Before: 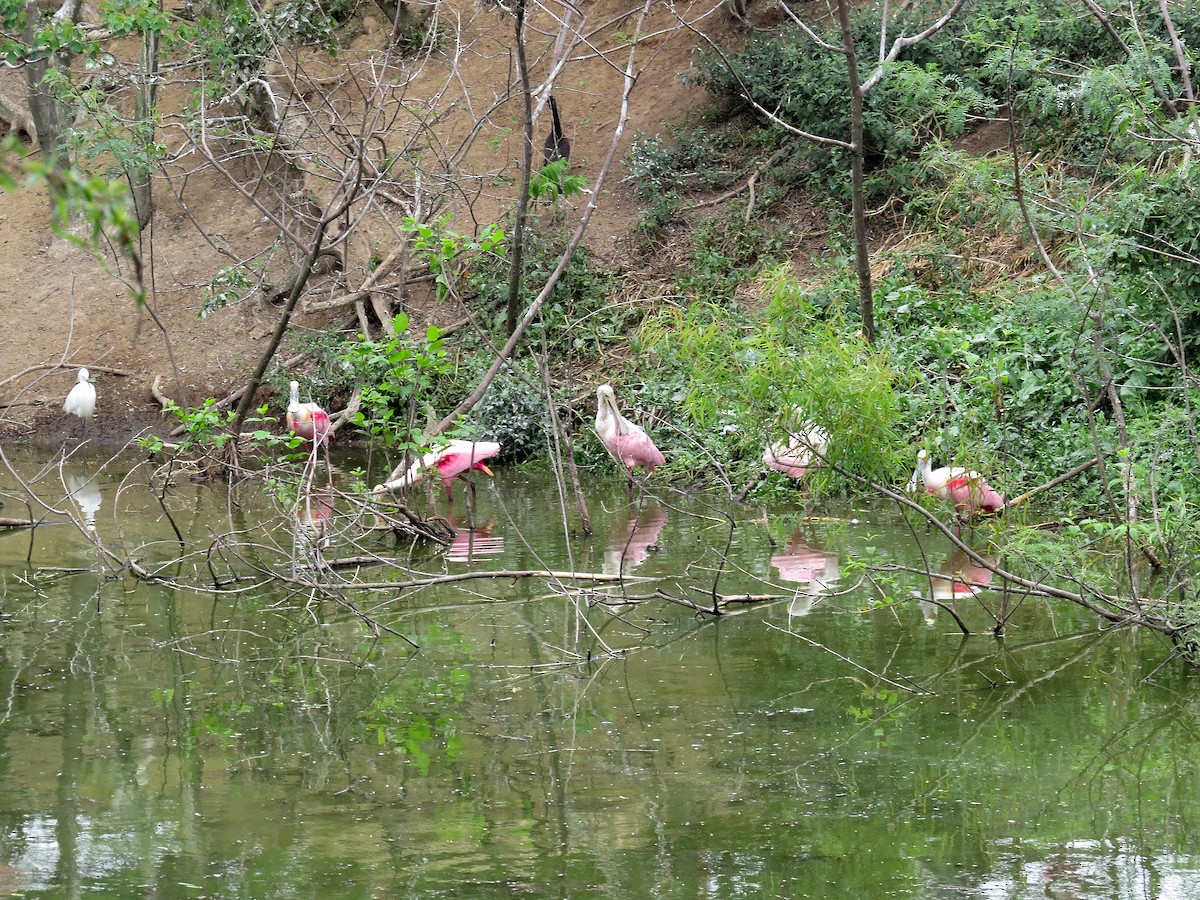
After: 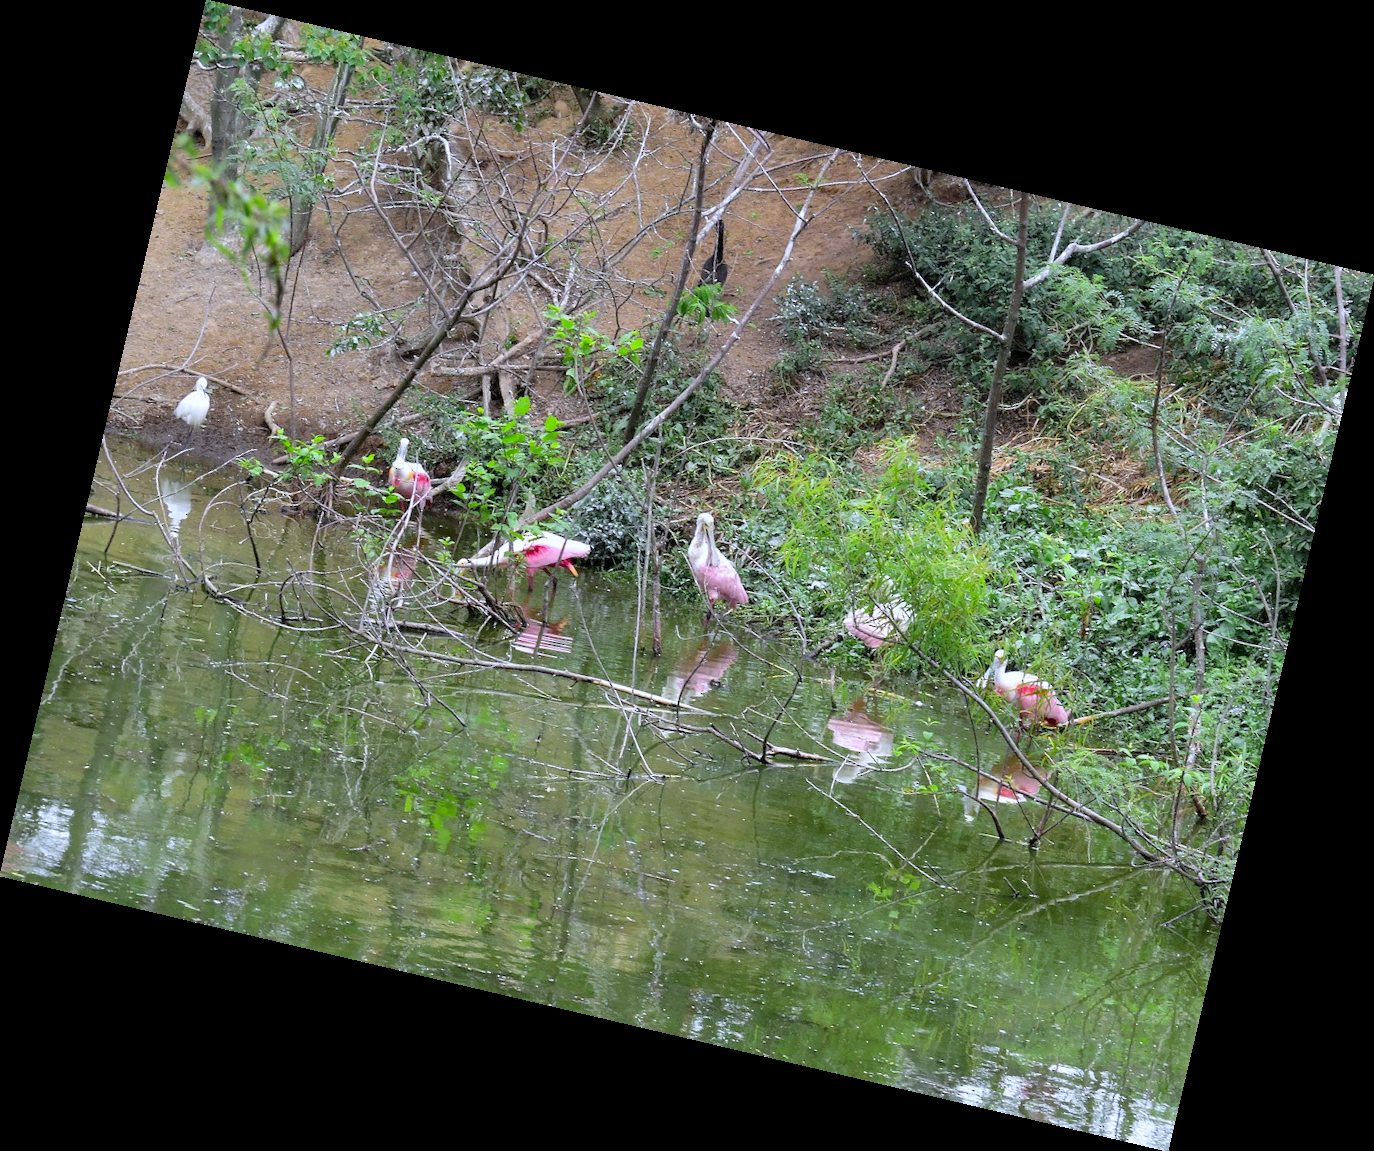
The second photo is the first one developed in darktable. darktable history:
color zones: curves: ch0 [(0.224, 0.526) (0.75, 0.5)]; ch1 [(0.055, 0.526) (0.224, 0.761) (0.377, 0.526) (0.75, 0.5)]
white balance: red 0.967, blue 1.119, emerald 0.756
rotate and perspective: rotation 13.27°, automatic cropping off
